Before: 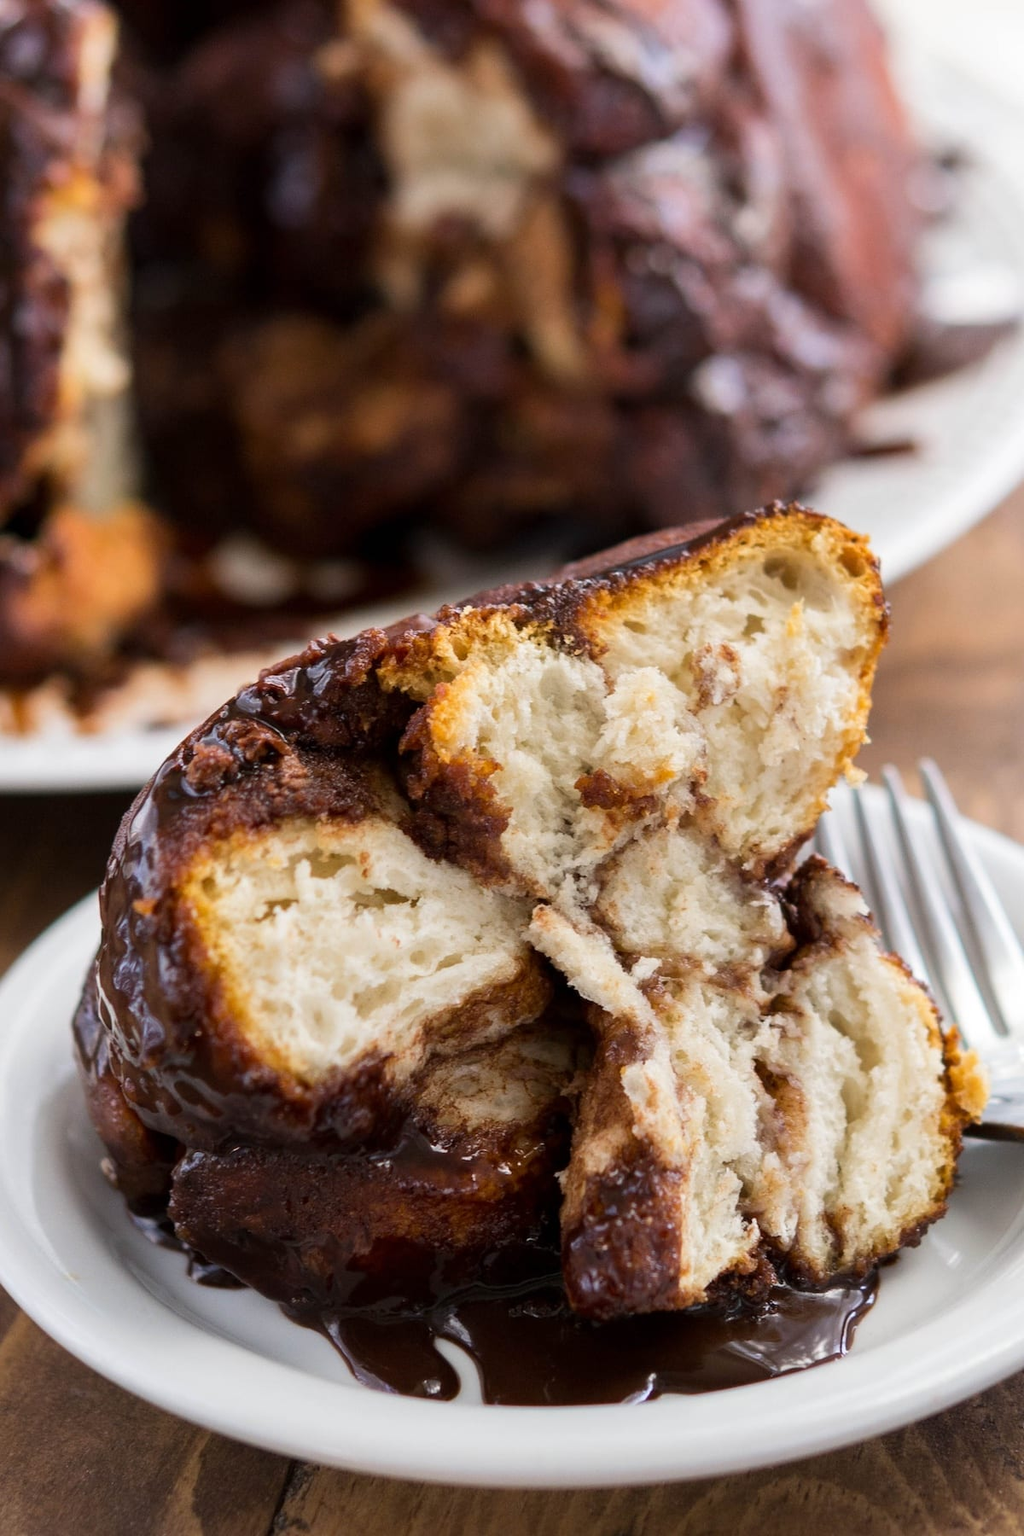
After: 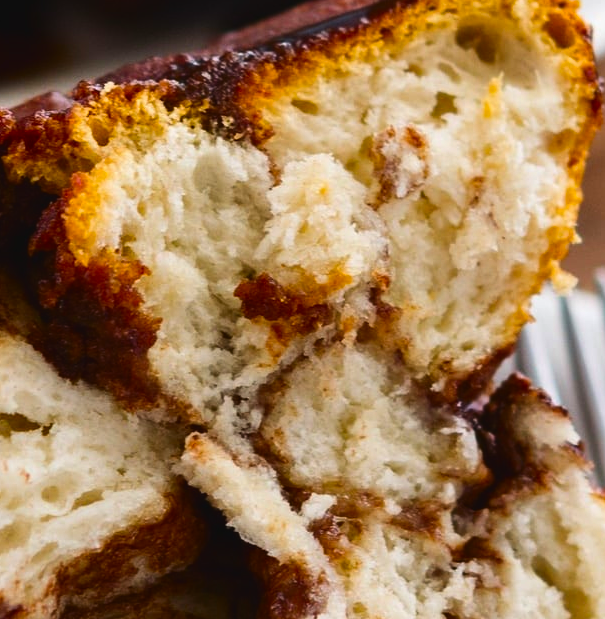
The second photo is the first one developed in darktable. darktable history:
crop: left 36.606%, top 34.933%, right 12.941%, bottom 30.637%
contrast brightness saturation: contrast 0.133, brightness -0.226, saturation 0.141
color balance rgb: global offset › luminance 1.506%, perceptual saturation grading › global saturation 25.508%
